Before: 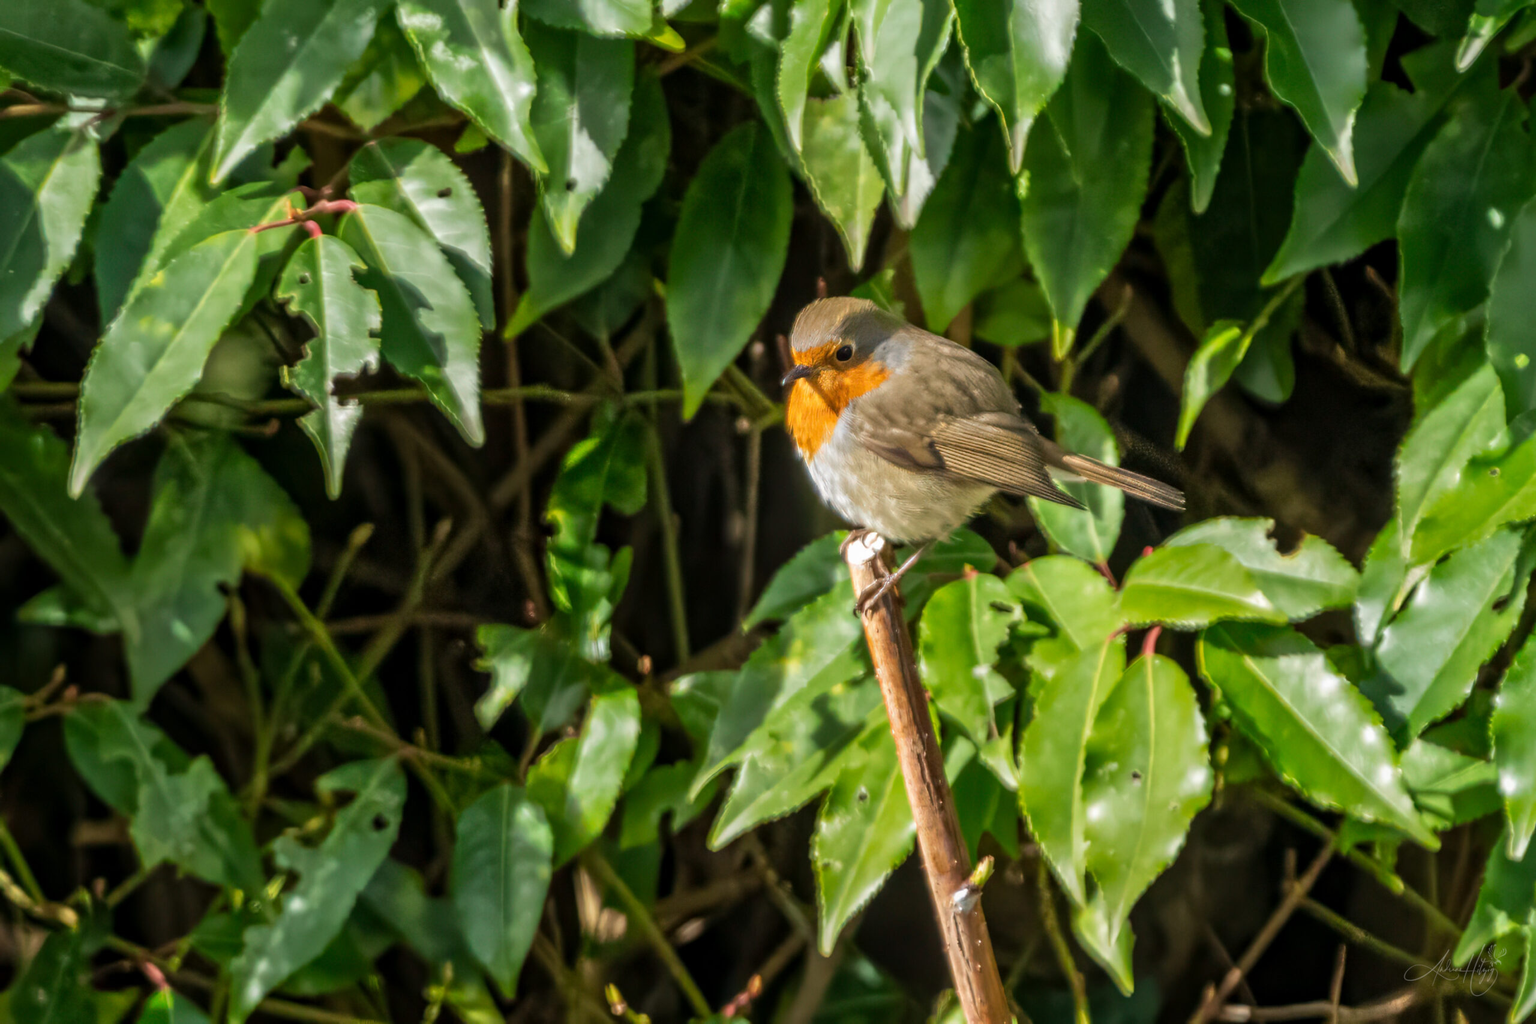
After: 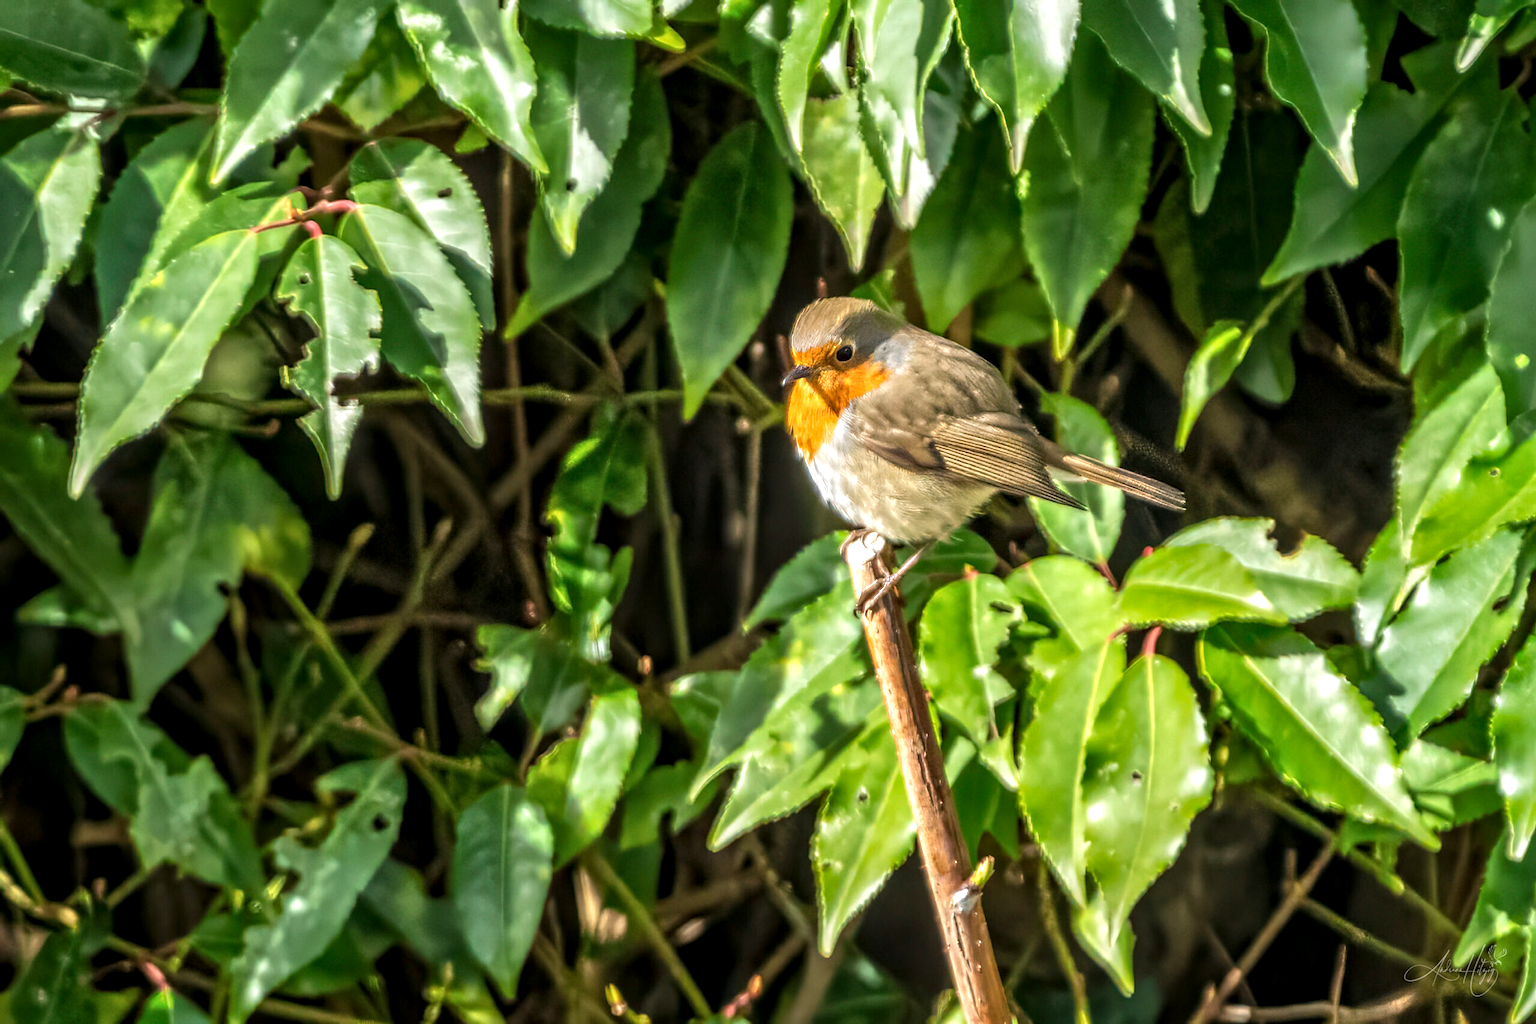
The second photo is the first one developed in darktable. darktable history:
sharpen: radius 1.864, amount 0.398, threshold 1.271
local contrast: detail 130%
exposure: exposure 0.556 EV, compensate highlight preservation false
